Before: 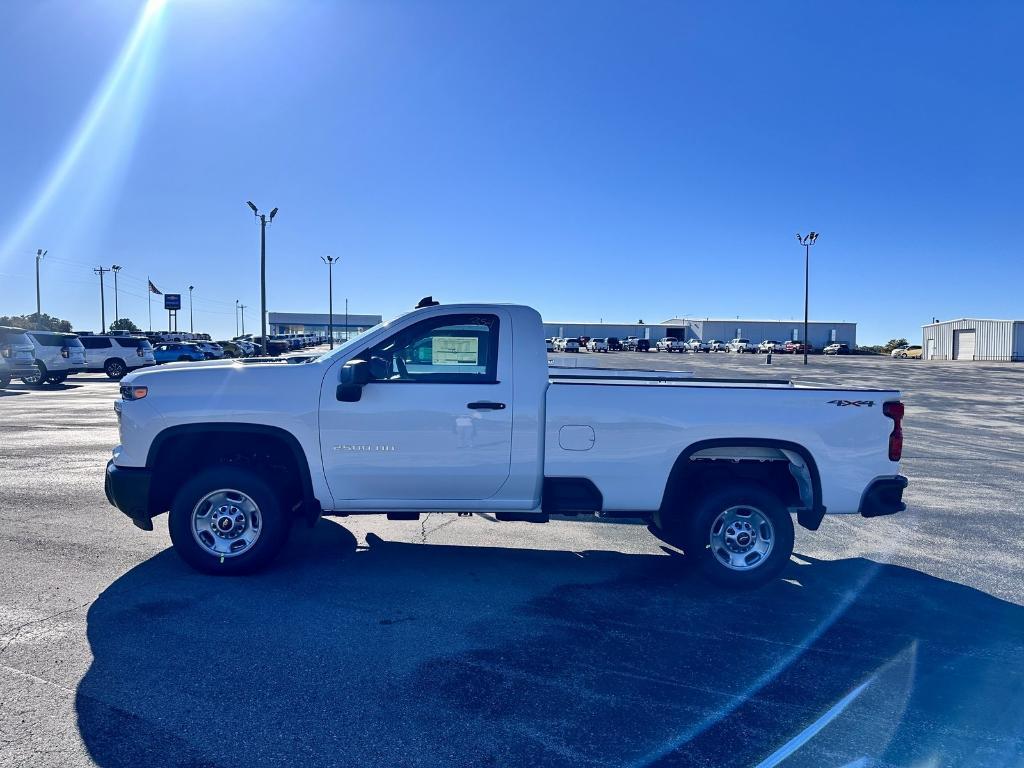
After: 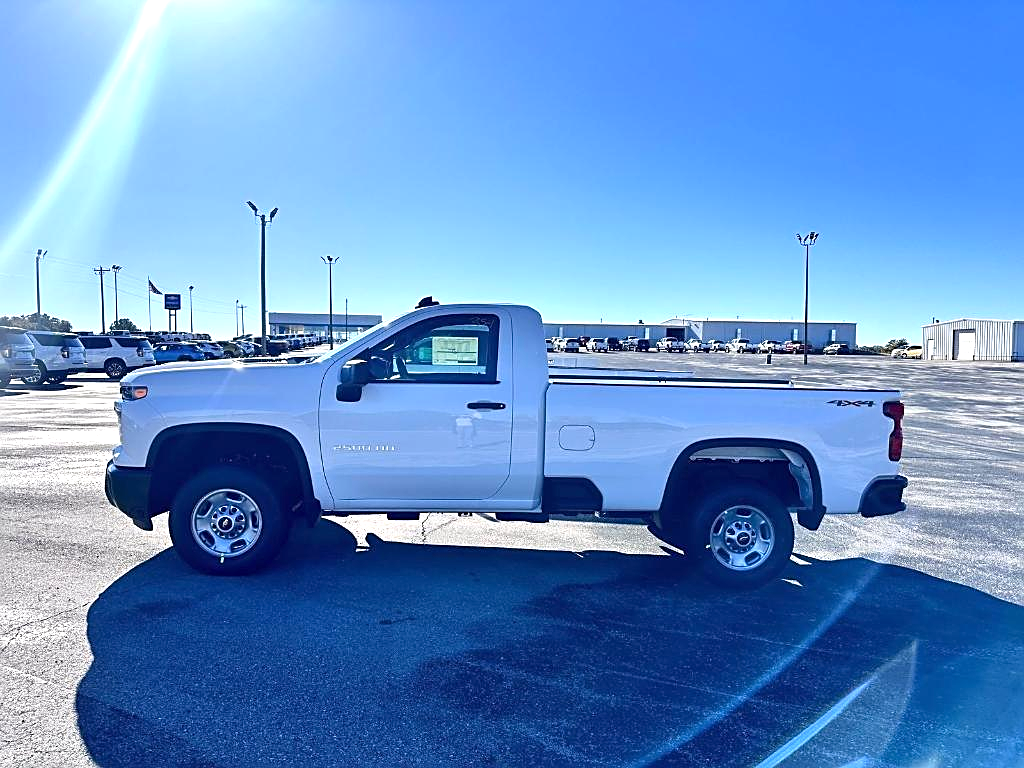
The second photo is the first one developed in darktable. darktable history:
sharpen: on, module defaults
exposure: black level correction 0, exposure 0.695 EV, compensate exposure bias true, compensate highlight preservation false
